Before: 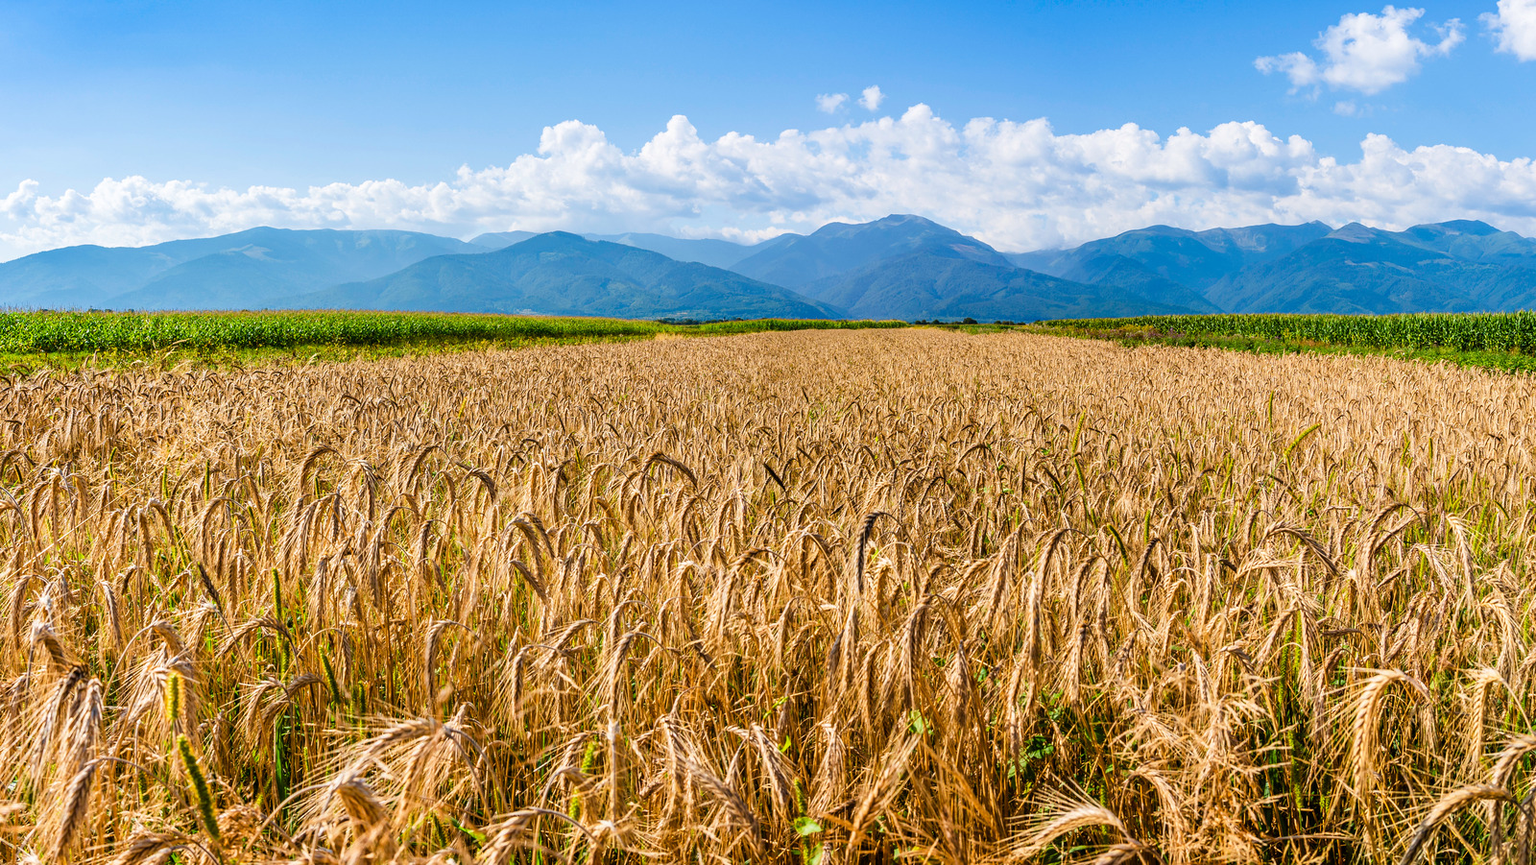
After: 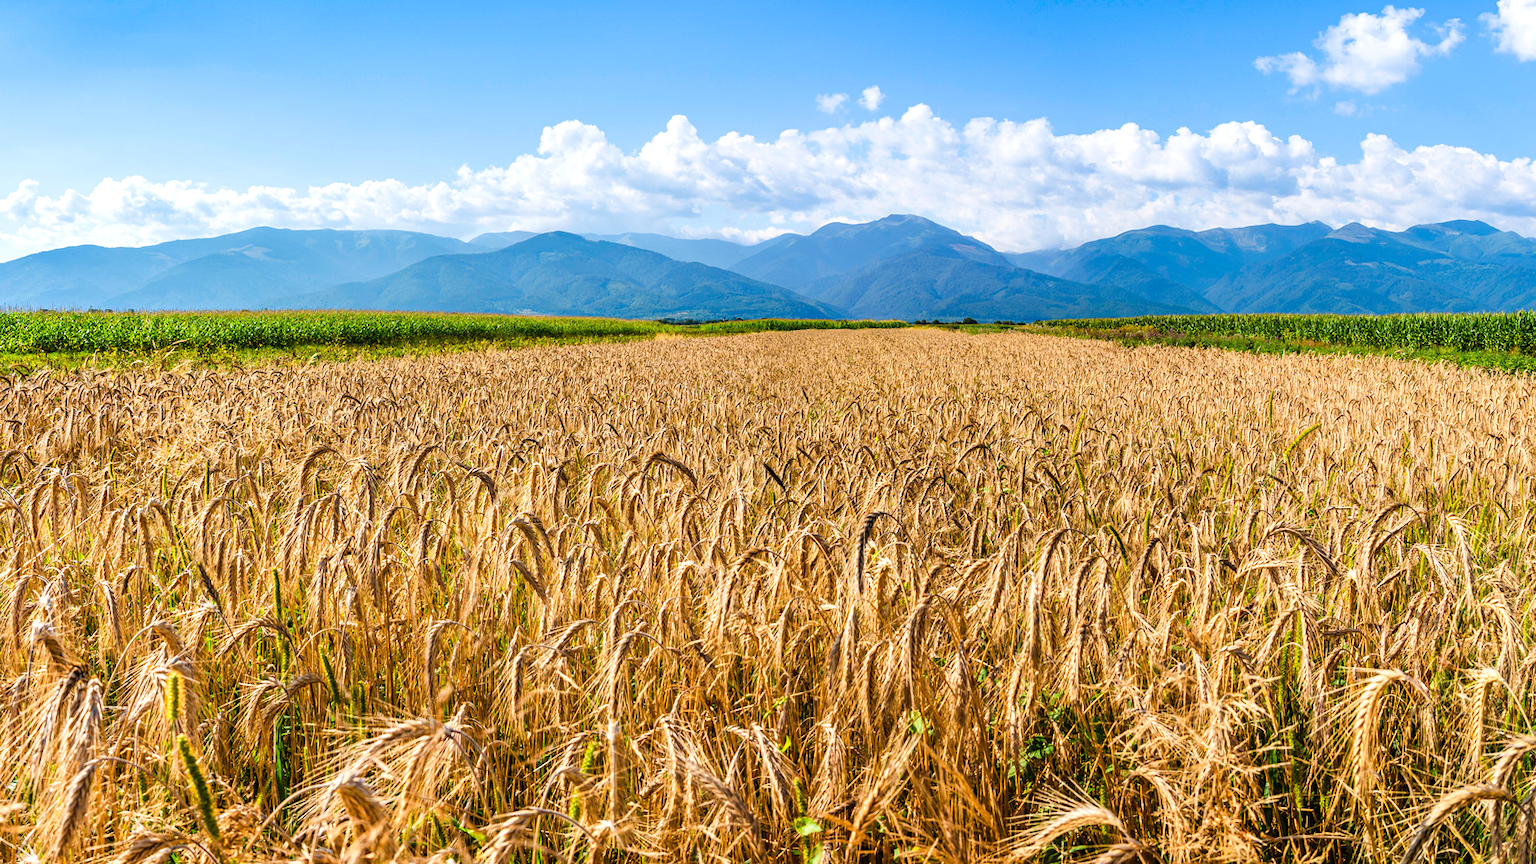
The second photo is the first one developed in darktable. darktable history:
tone equalizer: on, module defaults
exposure: exposure 0.205 EV, compensate highlight preservation false
